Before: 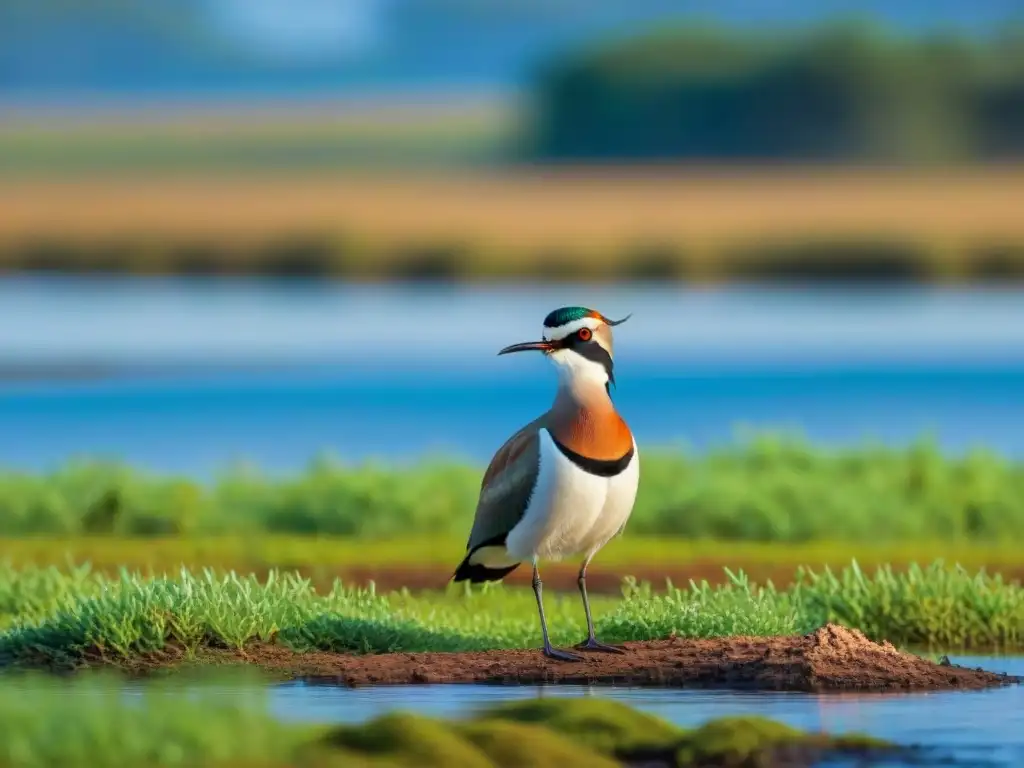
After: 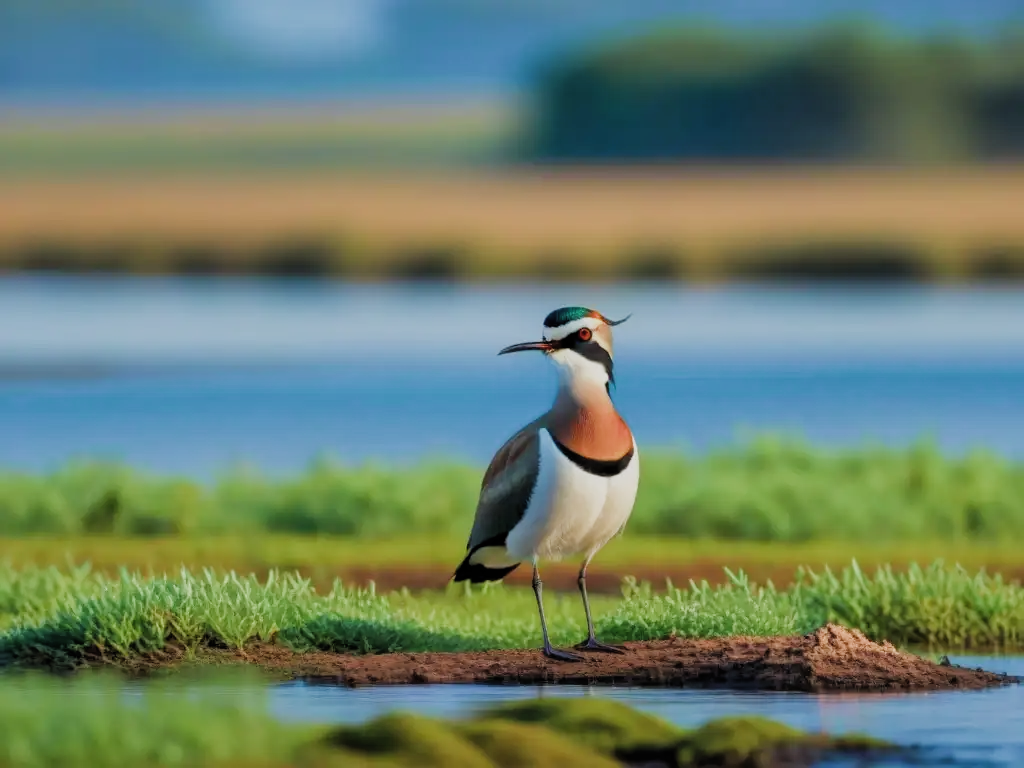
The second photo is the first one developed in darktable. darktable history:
filmic rgb: black relative exposure -7.96 EV, white relative exposure 3.82 EV, threshold 2.98 EV, hardness 4.33, add noise in highlights 0.102, color science v4 (2020), iterations of high-quality reconstruction 0, type of noise poissonian, enable highlight reconstruction true
